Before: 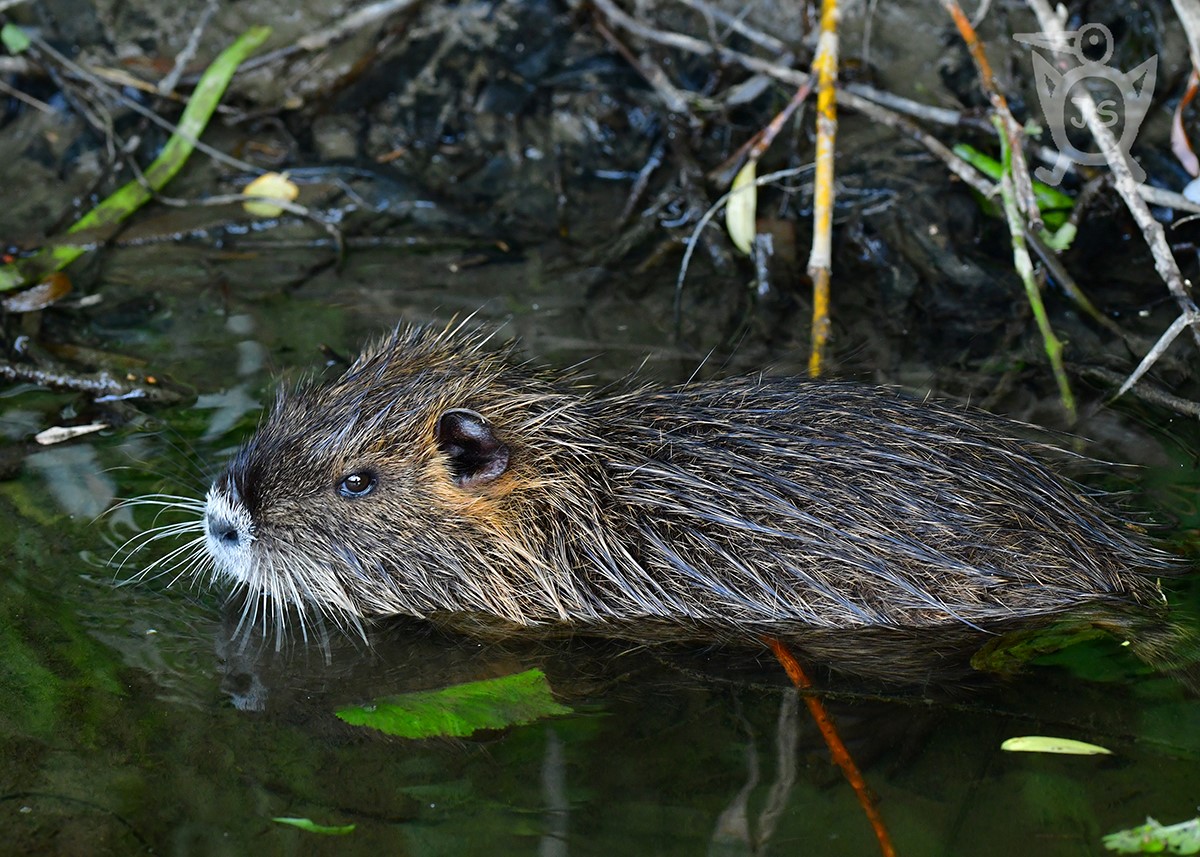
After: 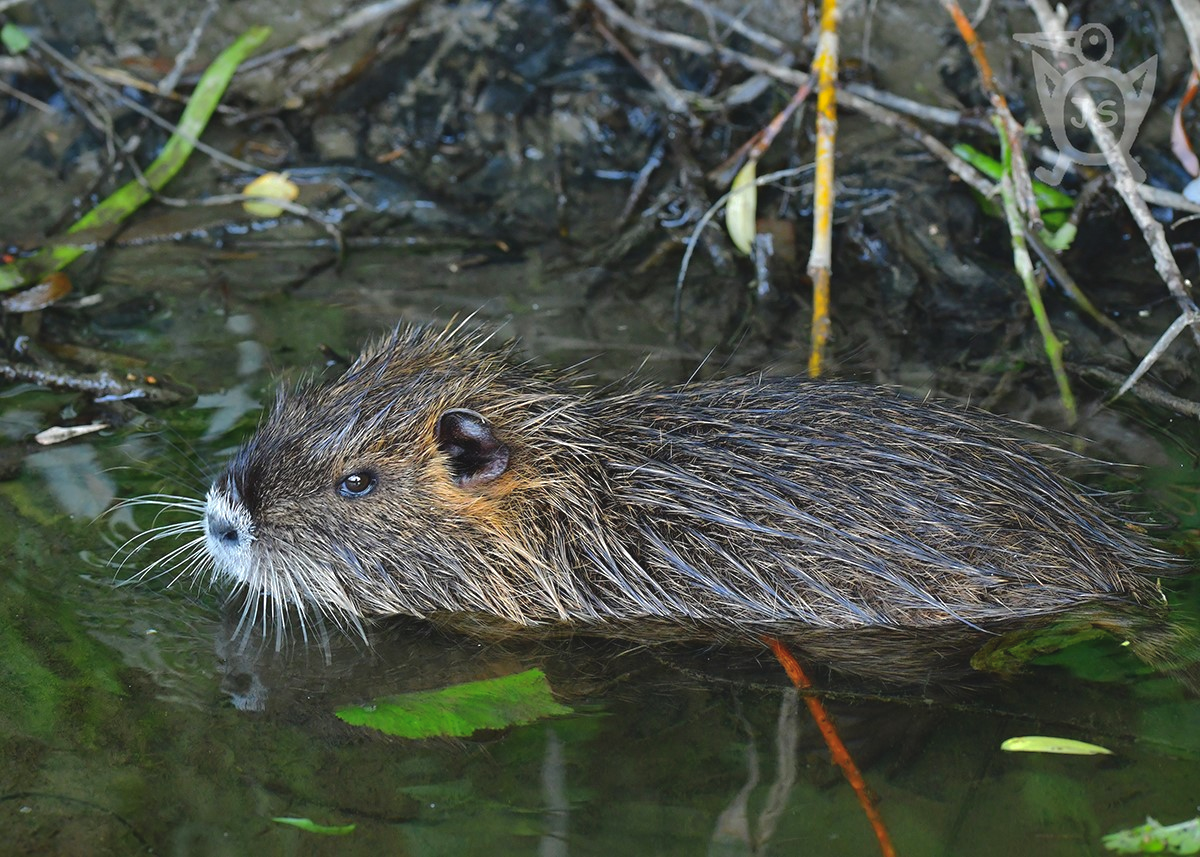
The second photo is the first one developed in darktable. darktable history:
shadows and highlights: on, module defaults
exposure: black level correction -0.005, exposure 0.054 EV
